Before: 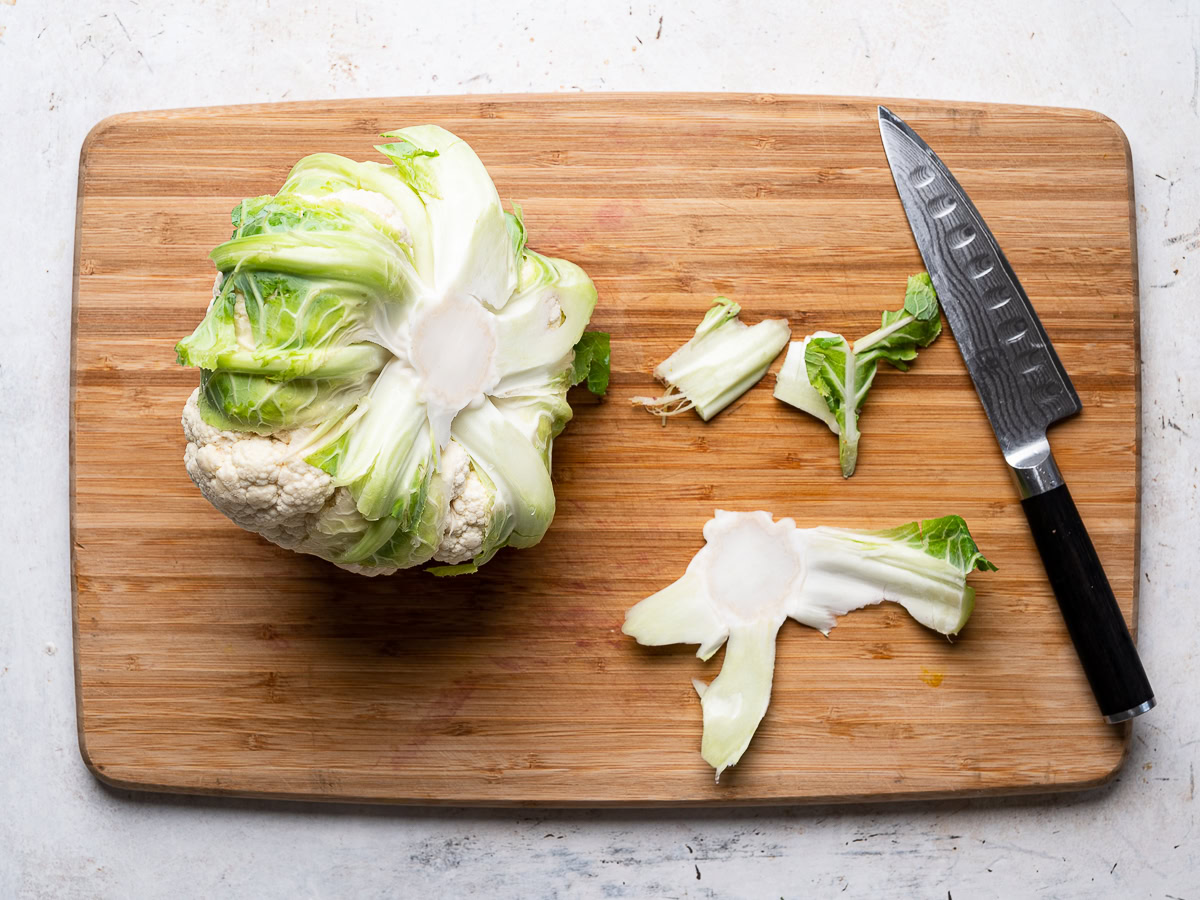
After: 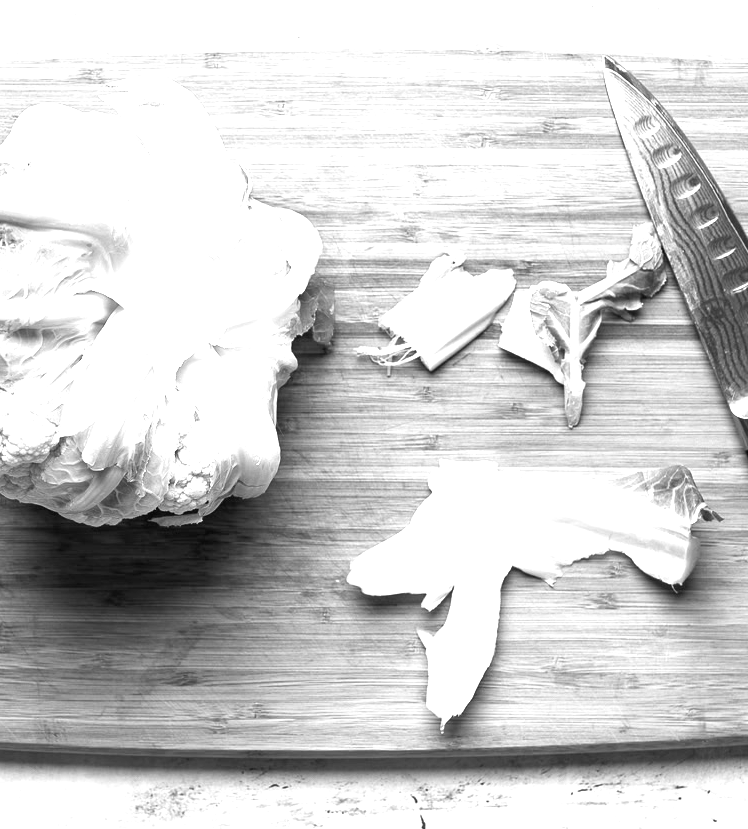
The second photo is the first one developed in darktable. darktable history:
monochrome: a 32, b 64, size 2.3
exposure: black level correction 0, exposure 1.2 EV, compensate exposure bias true, compensate highlight preservation false
crop and rotate: left 22.918%, top 5.629%, right 14.711%, bottom 2.247%
